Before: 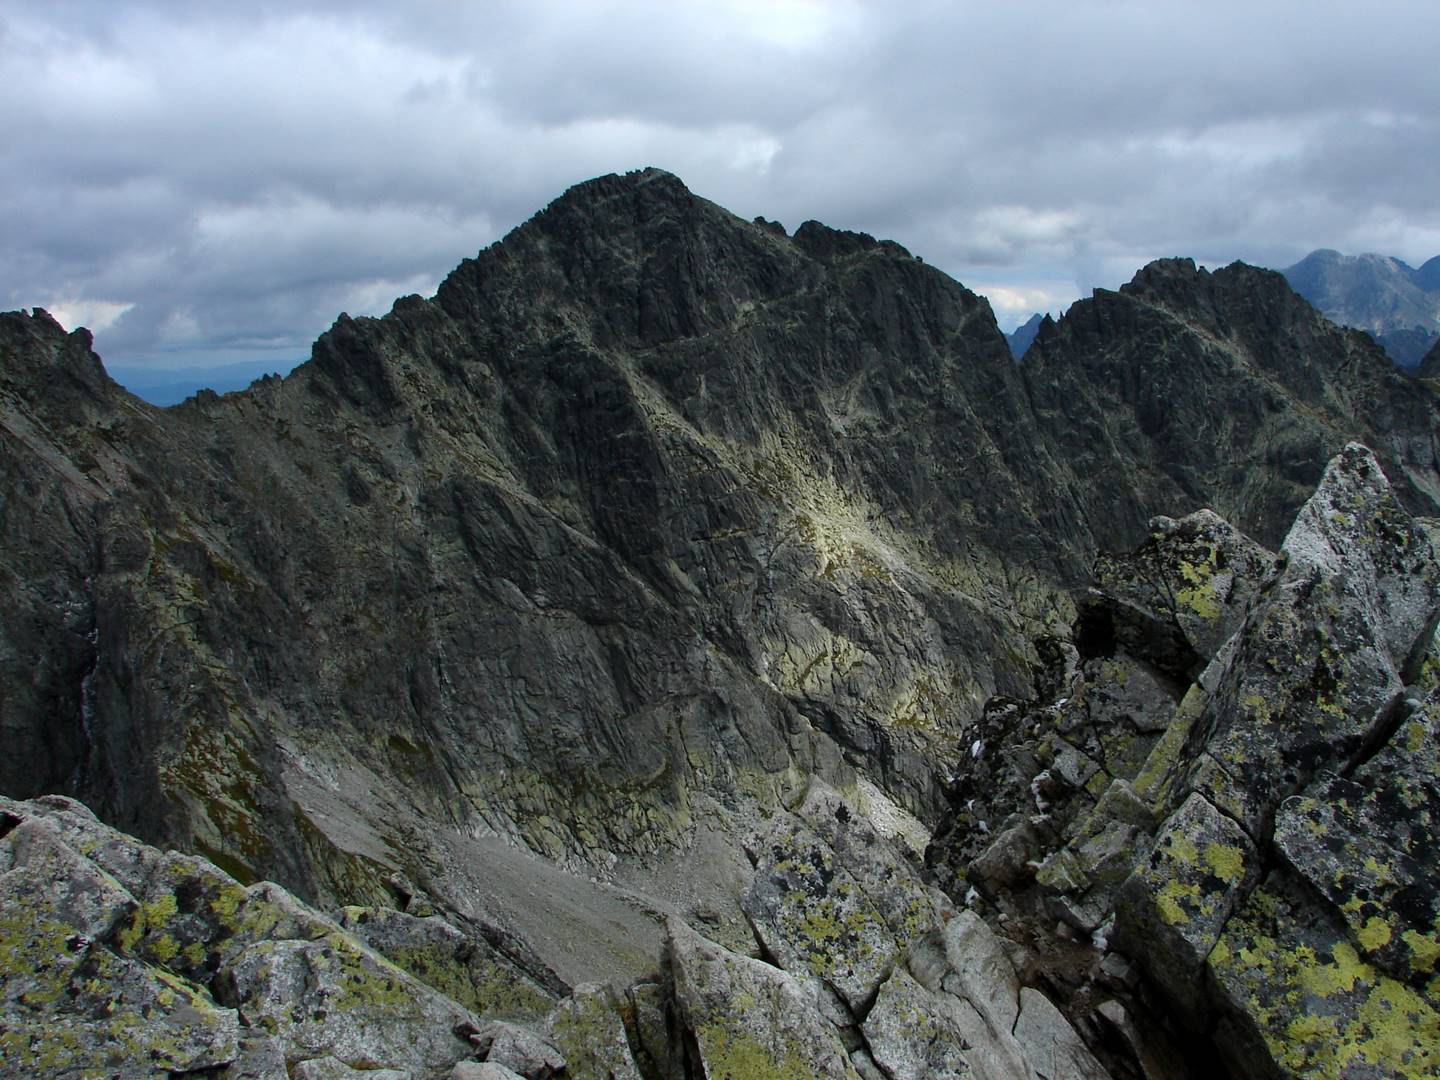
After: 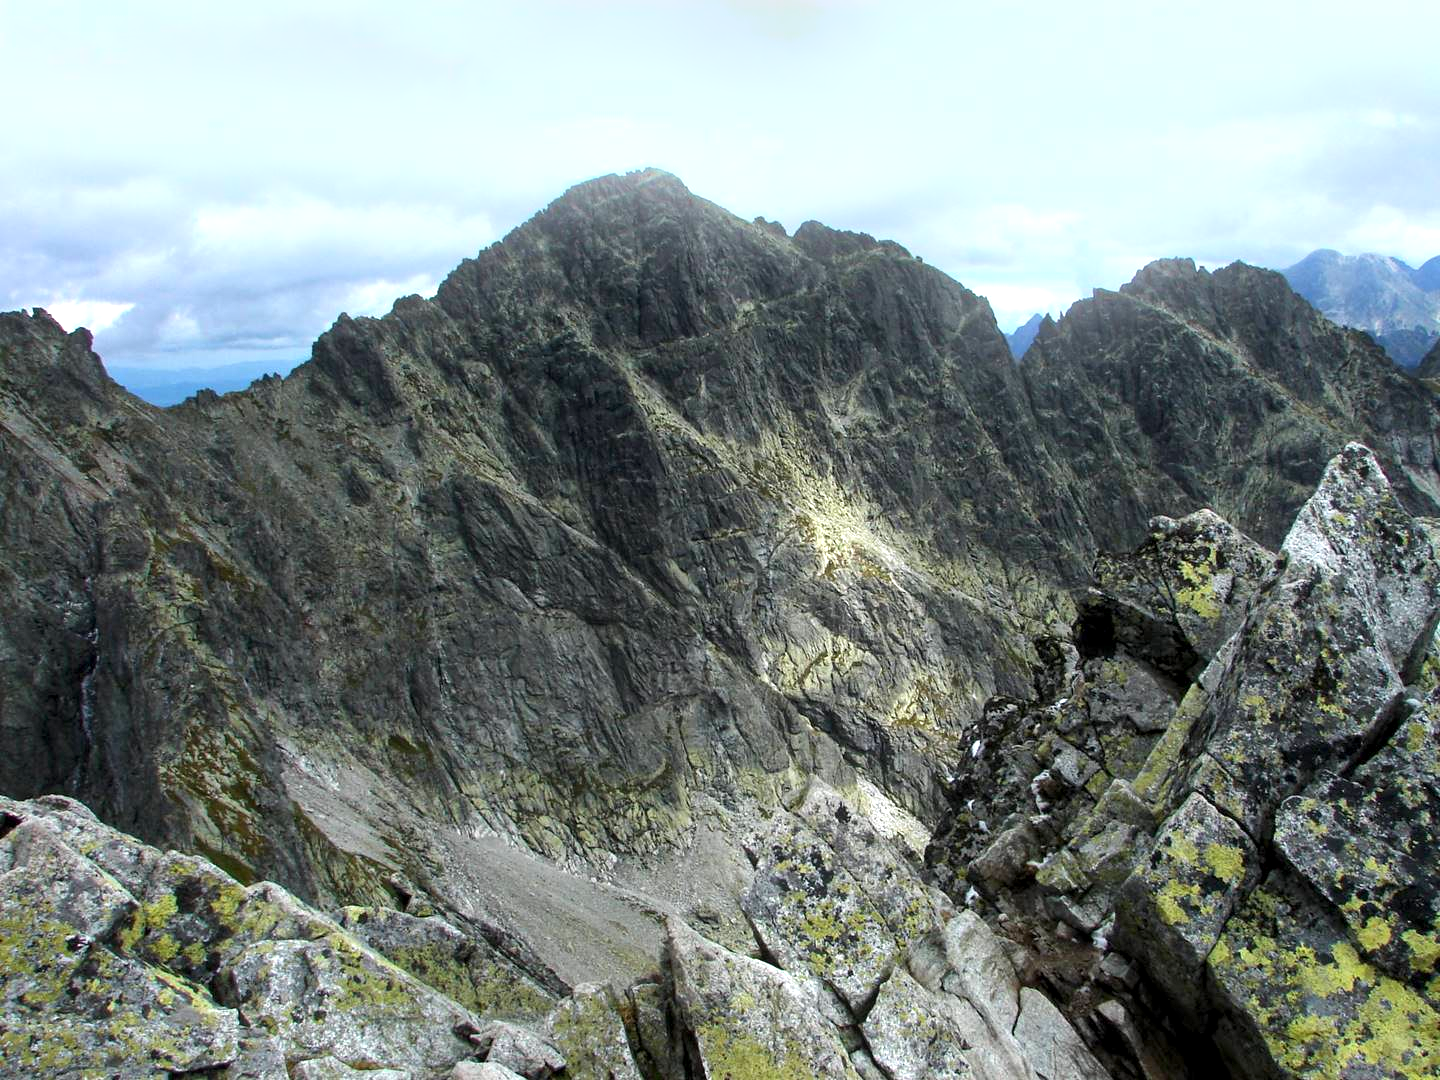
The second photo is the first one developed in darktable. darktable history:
exposure: exposure 1.089 EV, compensate highlight preservation false
local contrast: highlights 100%, shadows 100%, detail 120%, midtone range 0.2
bloom: size 13.65%, threshold 98.39%, strength 4.82%
